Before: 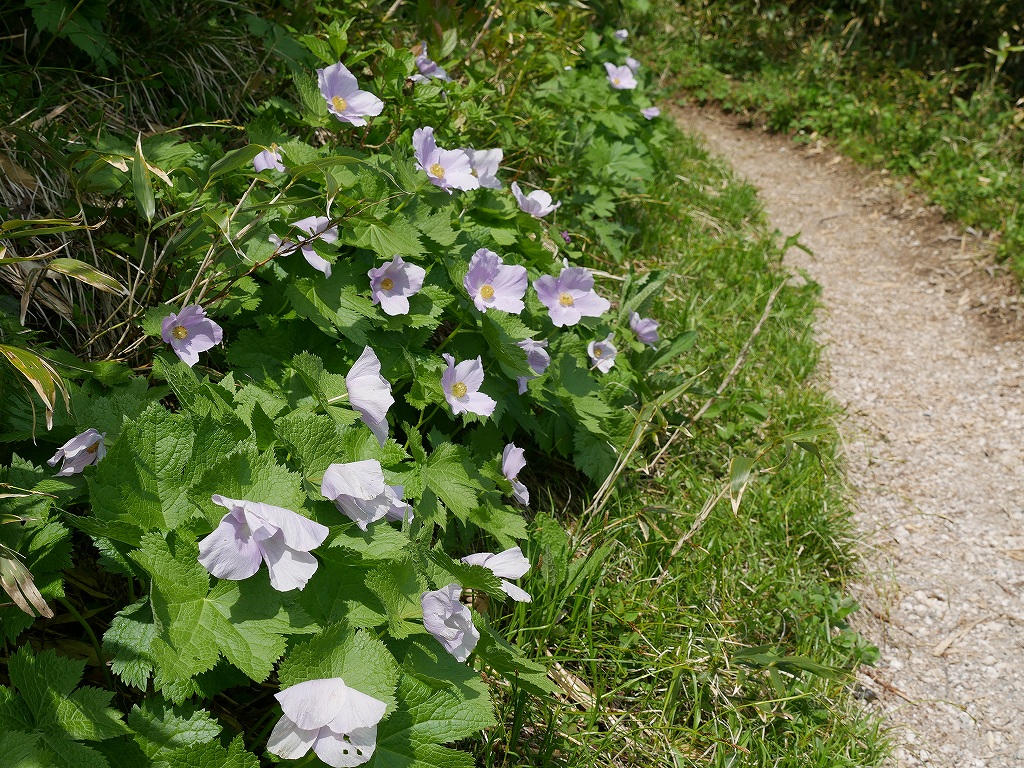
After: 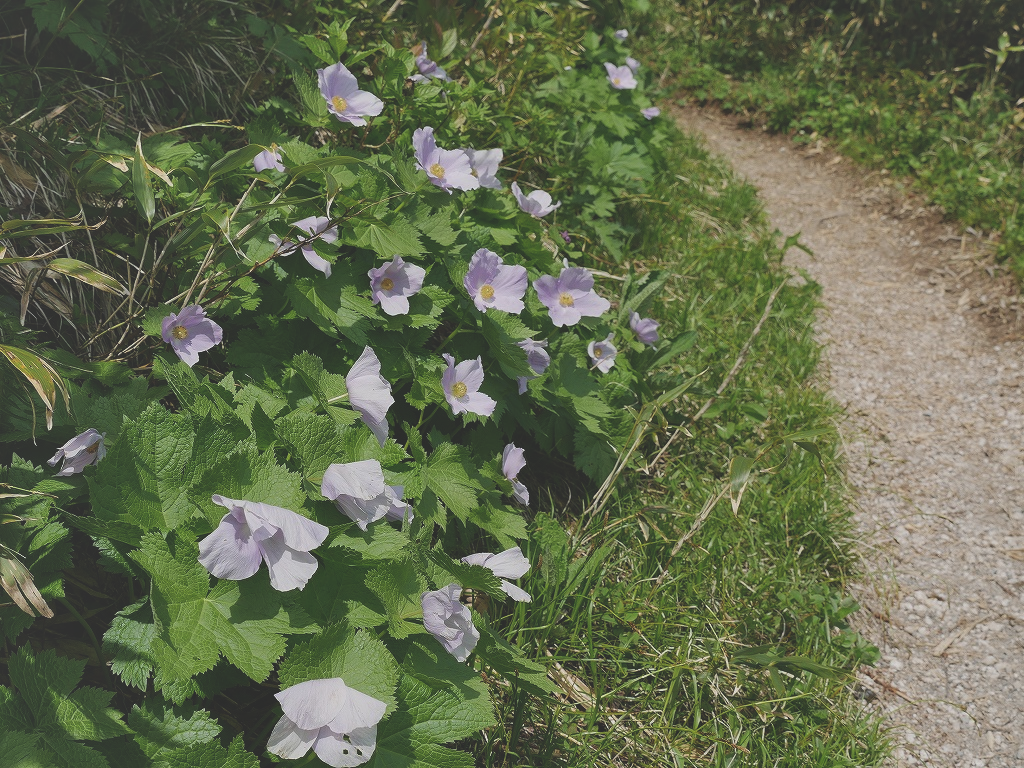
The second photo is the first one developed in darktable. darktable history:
exposure: black level correction -0.034, exposure -0.496 EV, compensate highlight preservation false
shadows and highlights: soften with gaussian
